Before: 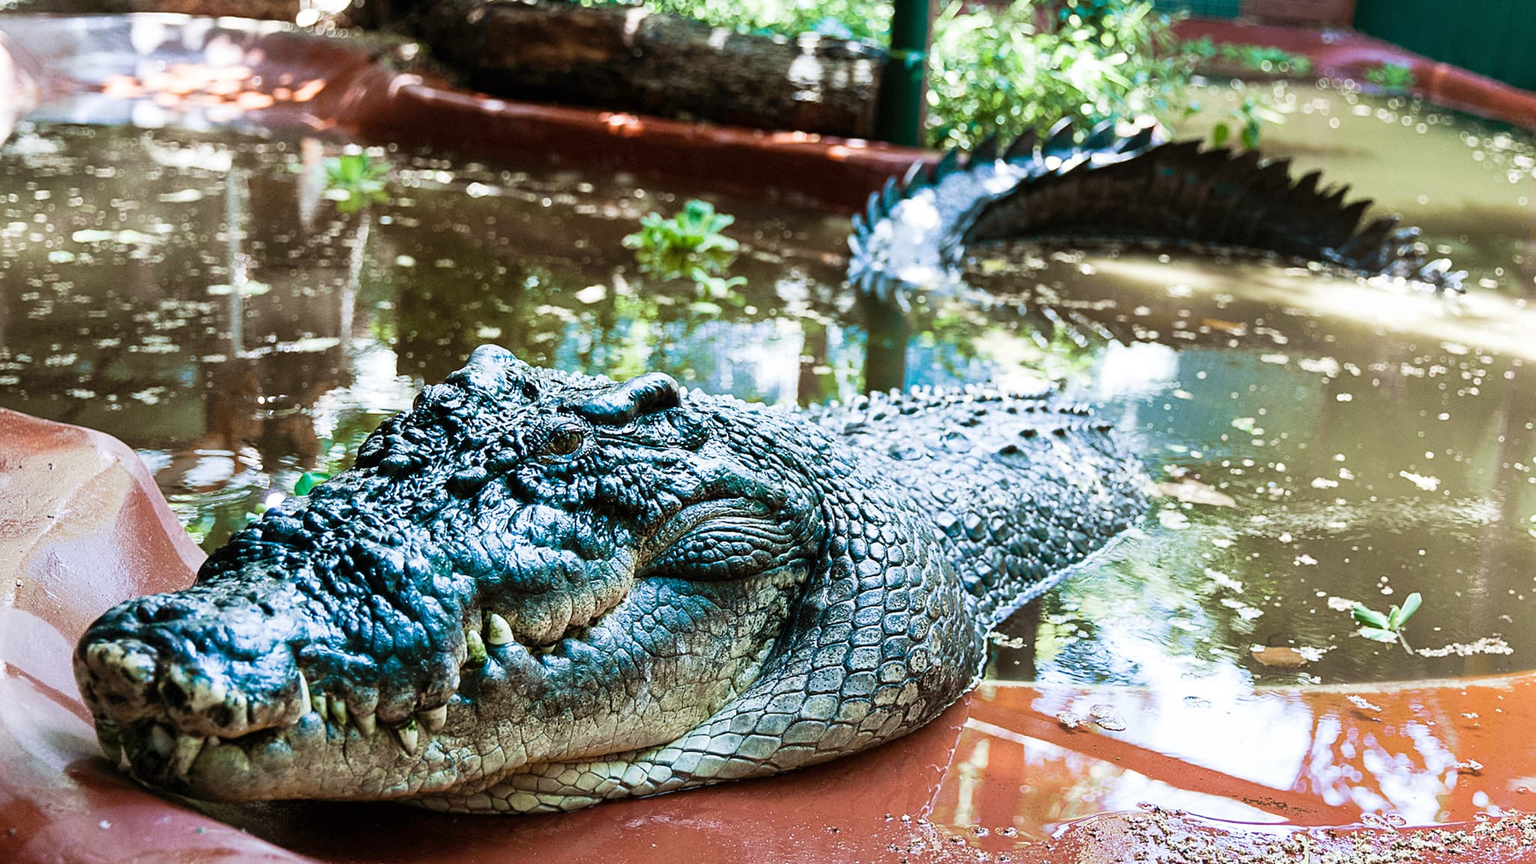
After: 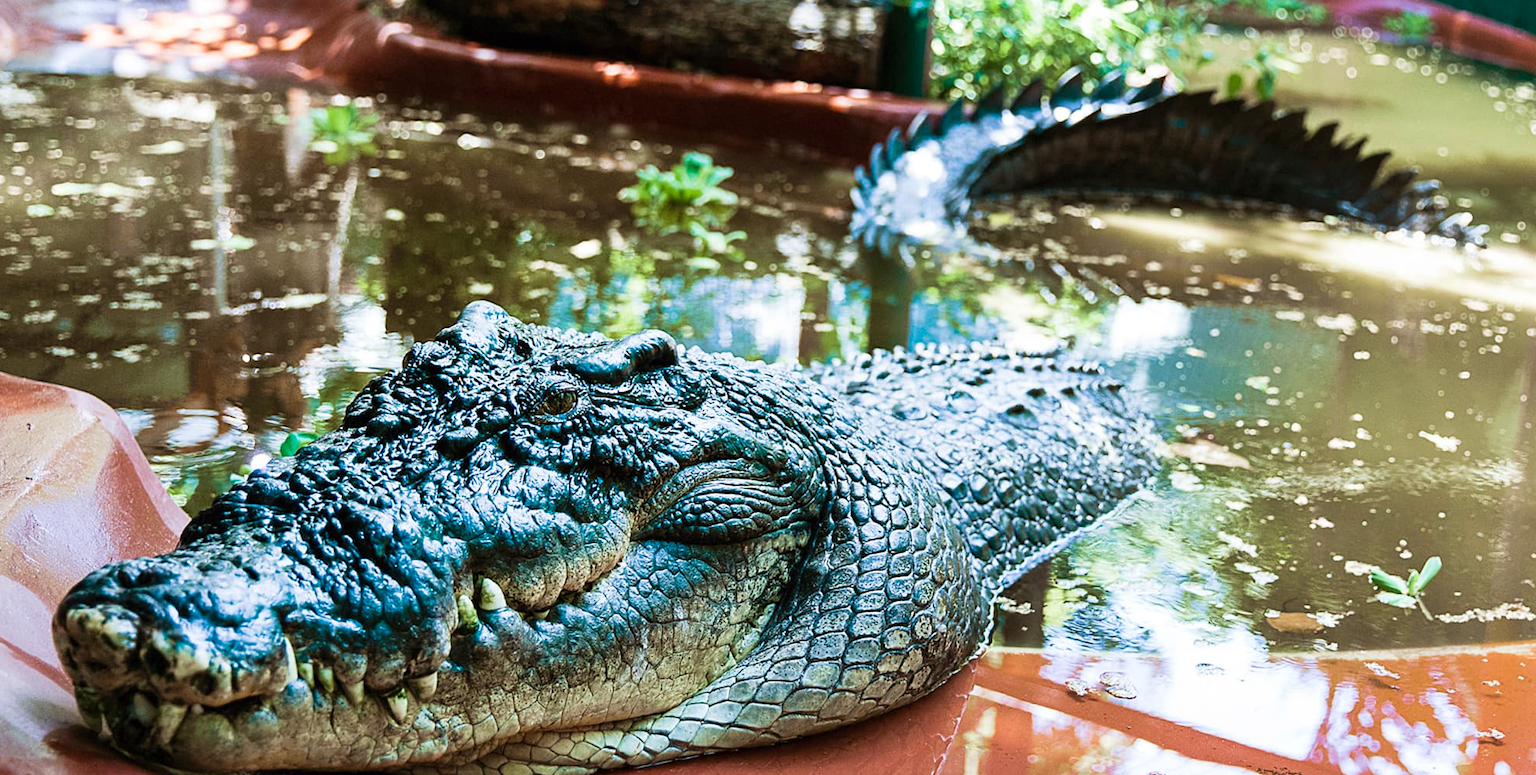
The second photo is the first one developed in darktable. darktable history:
velvia: on, module defaults
crop: left 1.507%, top 6.147%, right 1.379%, bottom 6.637%
